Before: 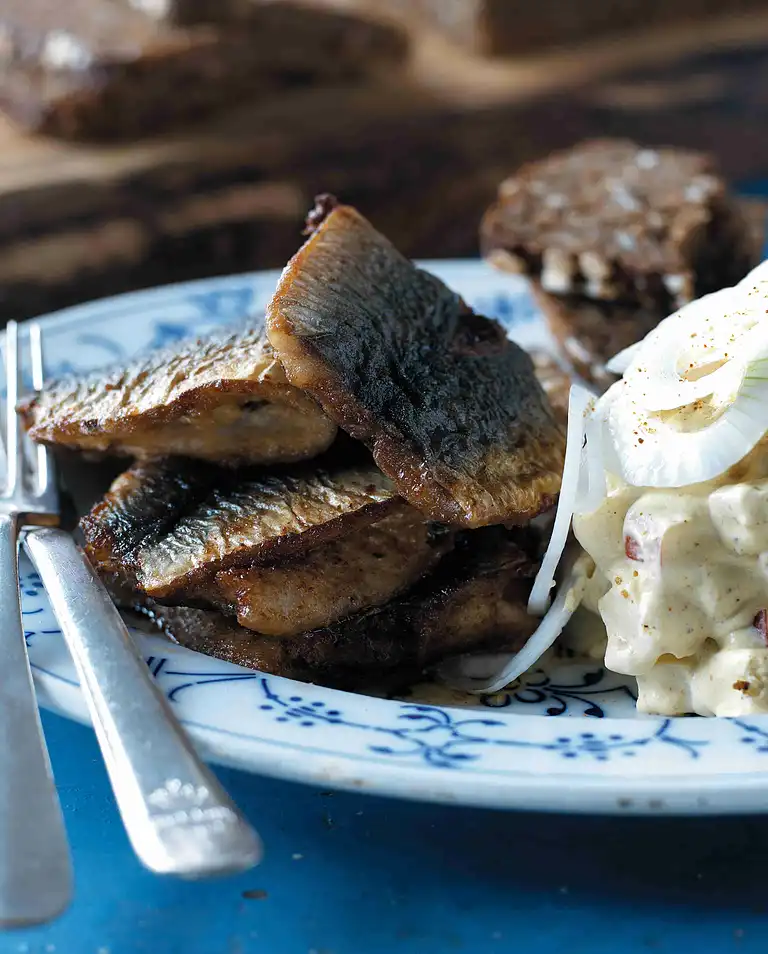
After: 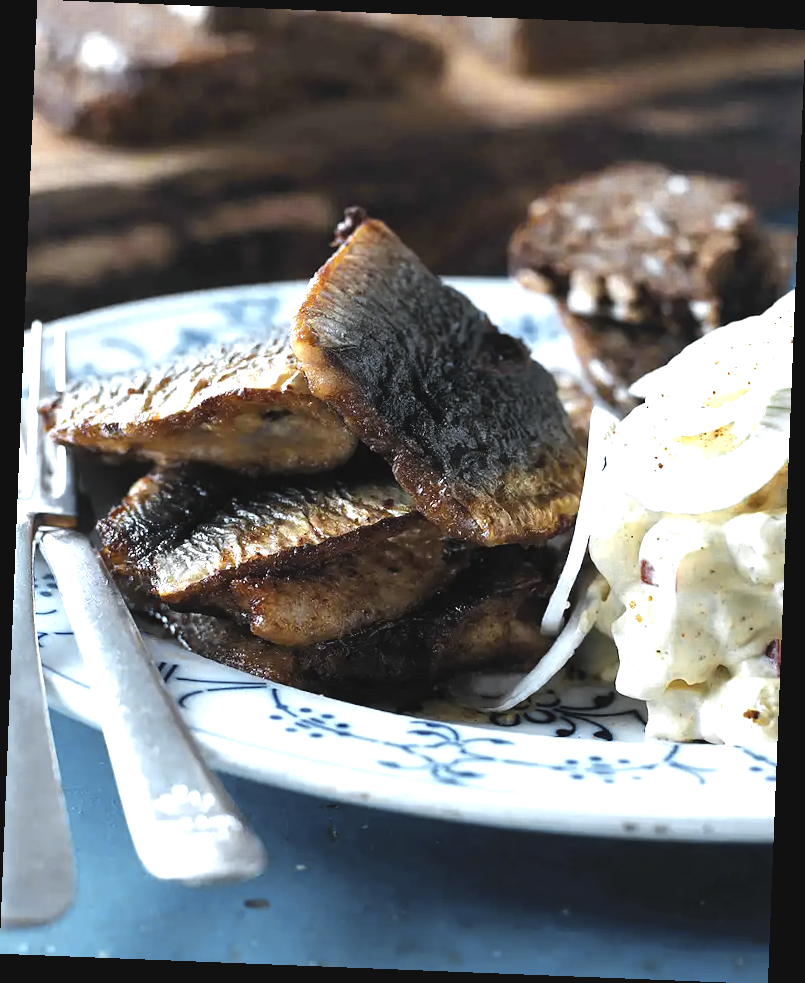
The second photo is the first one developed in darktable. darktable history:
white balance: red 0.98, blue 1.034
color zones: curves: ch0 [(0.035, 0.242) (0.25, 0.5) (0.384, 0.214) (0.488, 0.255) (0.75, 0.5)]; ch1 [(0.063, 0.379) (0.25, 0.5) (0.354, 0.201) (0.489, 0.085) (0.729, 0.271)]; ch2 [(0.25, 0.5) (0.38, 0.517) (0.442, 0.51) (0.735, 0.456)]
exposure: black level correction -0.005, exposure 0.622 EV, compensate highlight preservation false
tone equalizer: -8 EV -0.417 EV, -7 EV -0.389 EV, -6 EV -0.333 EV, -5 EV -0.222 EV, -3 EV 0.222 EV, -2 EV 0.333 EV, -1 EV 0.389 EV, +0 EV 0.417 EV, edges refinement/feathering 500, mask exposure compensation -1.57 EV, preserve details no
rotate and perspective: rotation 2.27°, automatic cropping off
